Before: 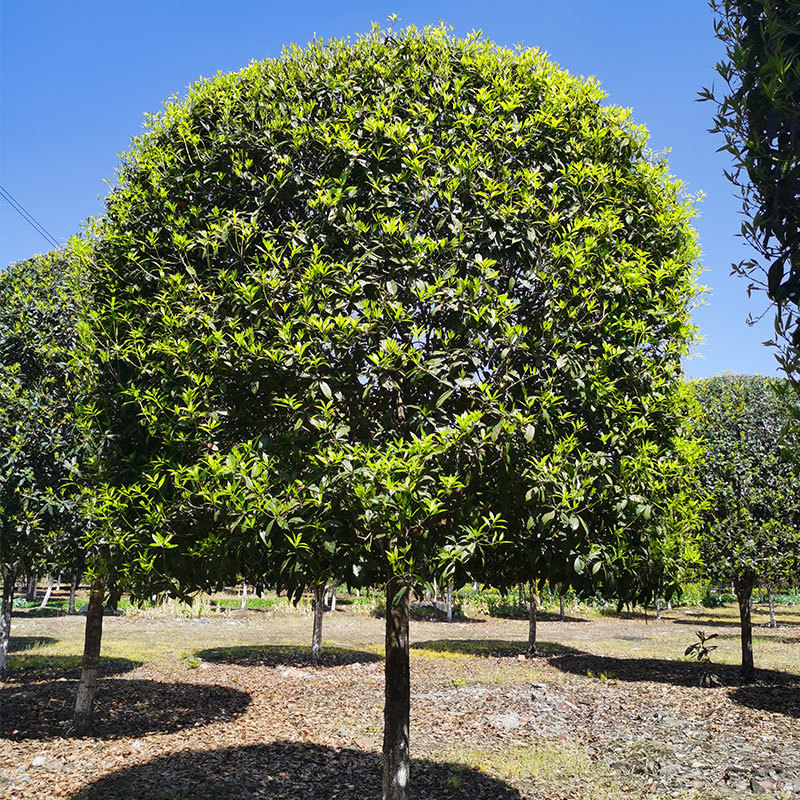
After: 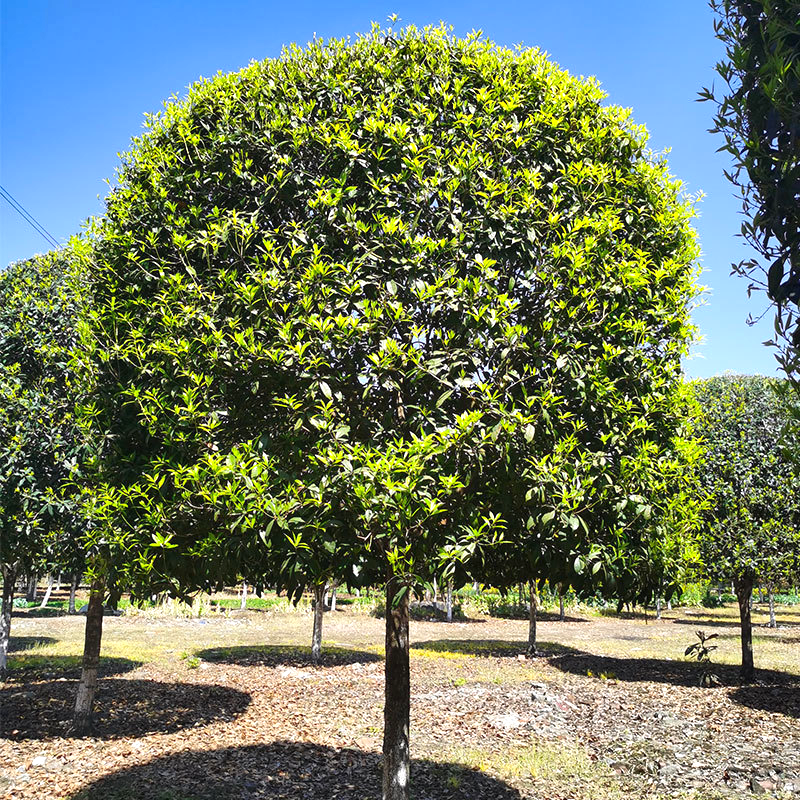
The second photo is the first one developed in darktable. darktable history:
shadows and highlights: shadows 30.64, highlights -63.01, soften with gaussian
contrast brightness saturation: contrast -0.013, brightness -0.012, saturation 0.044
exposure: black level correction 0, exposure 0.5 EV, compensate highlight preservation false
